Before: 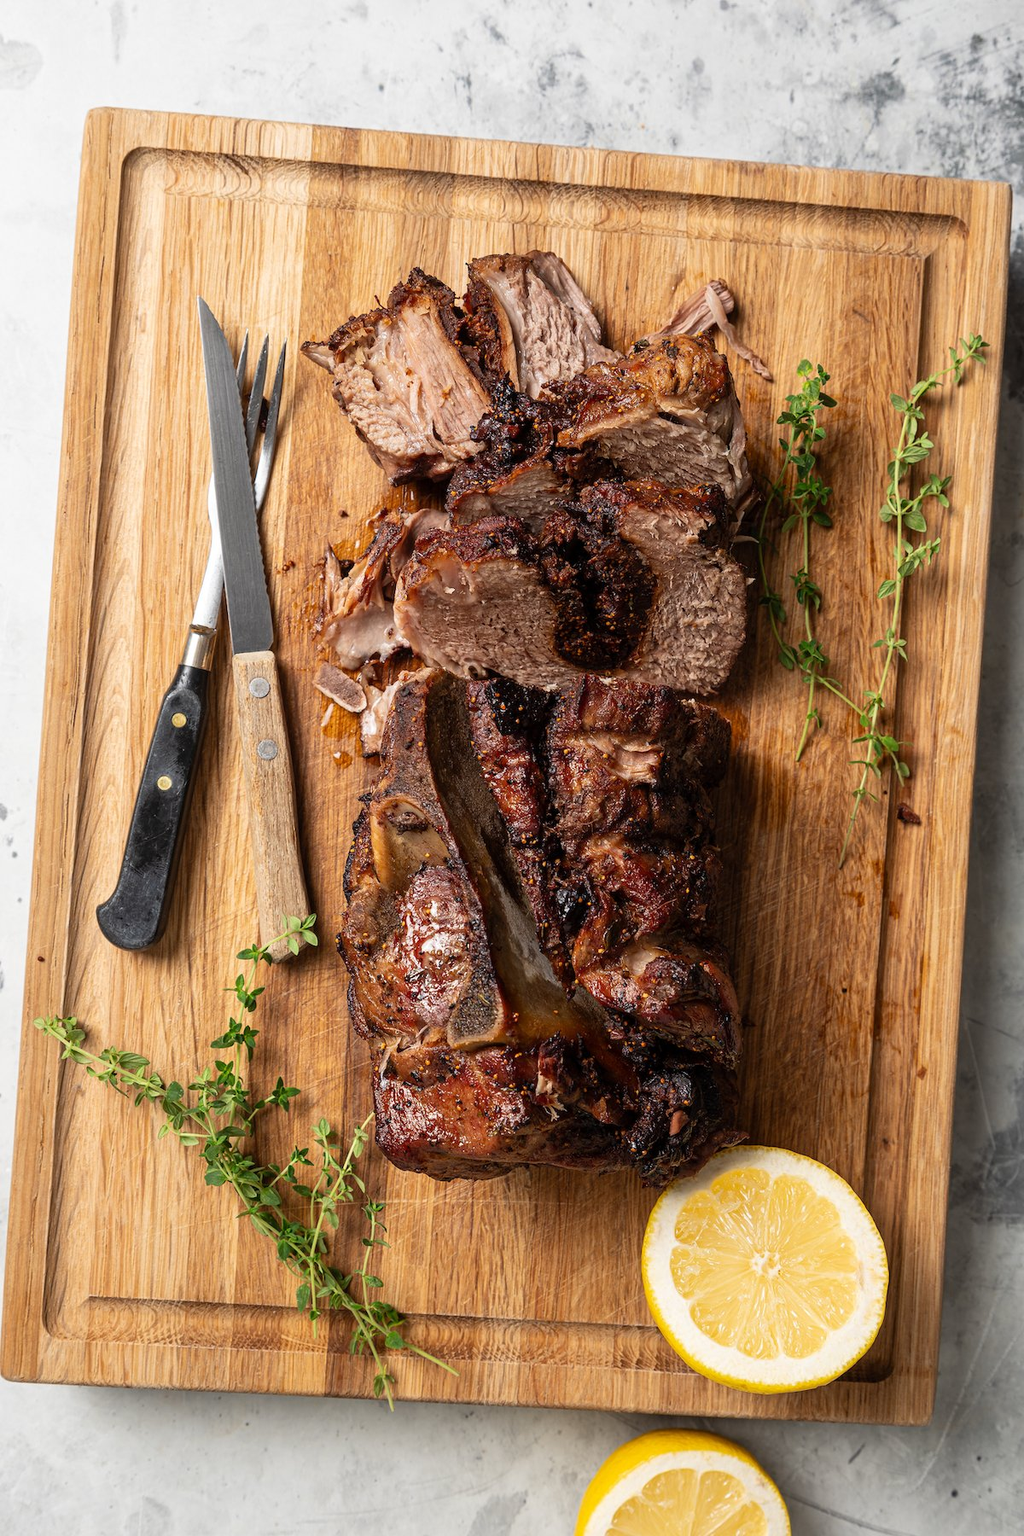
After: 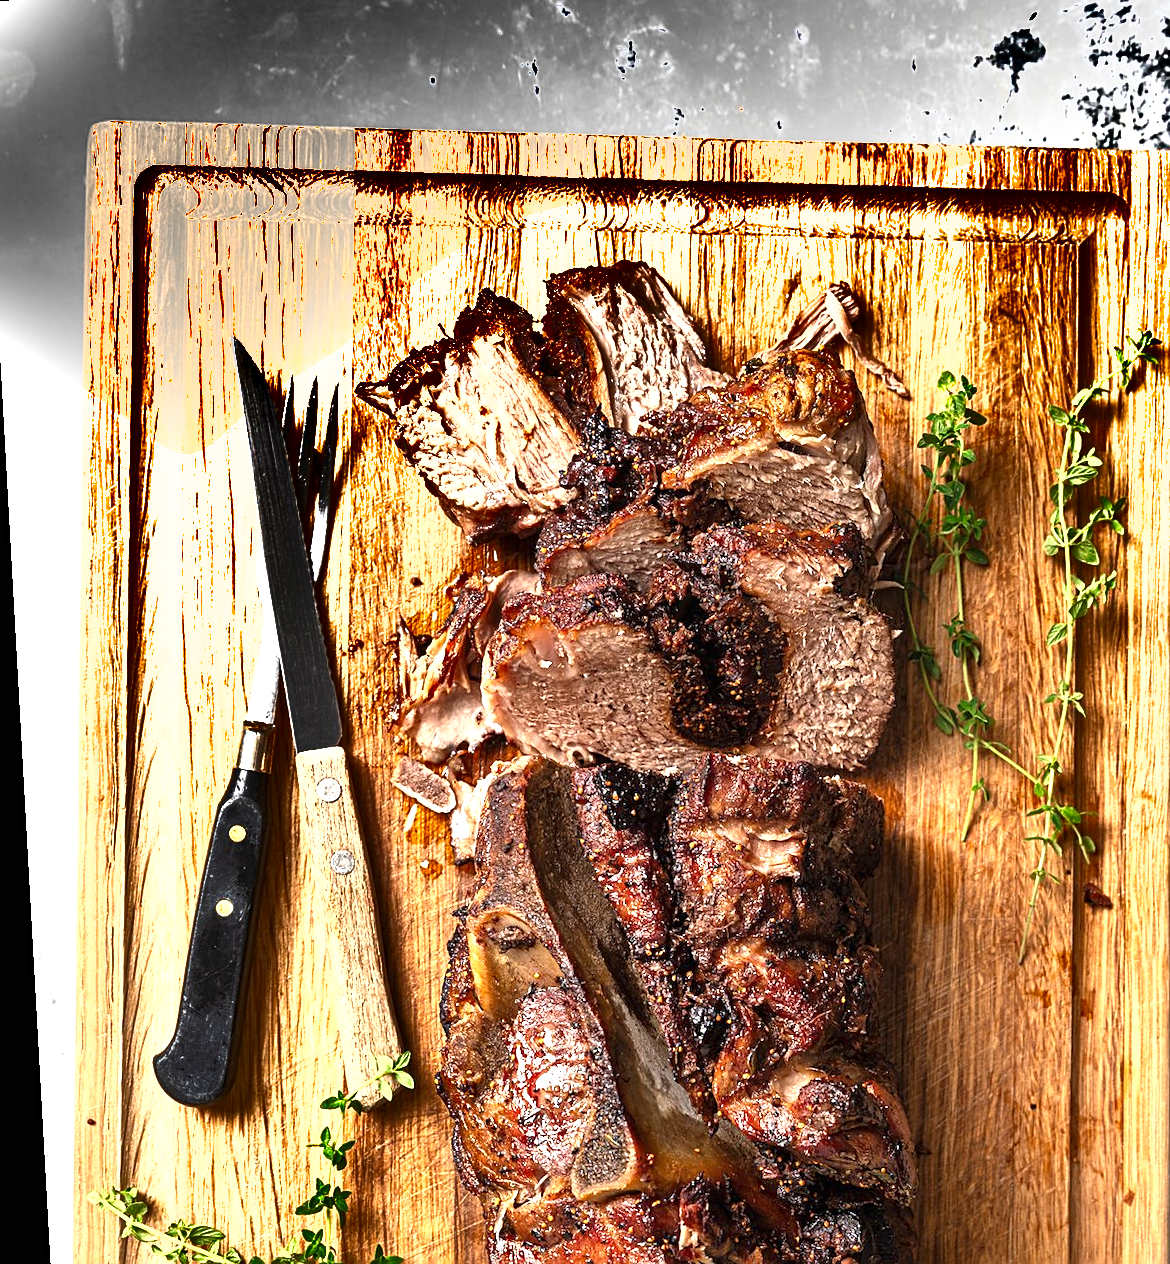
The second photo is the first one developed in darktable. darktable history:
crop: left 1.509%, top 3.452%, right 7.696%, bottom 28.452%
rotate and perspective: rotation -3.18°, automatic cropping off
exposure: black level correction 0, exposure 1.2 EV, compensate highlight preservation false
shadows and highlights: shadows 20.91, highlights -82.73, soften with gaussian
sharpen: on, module defaults
